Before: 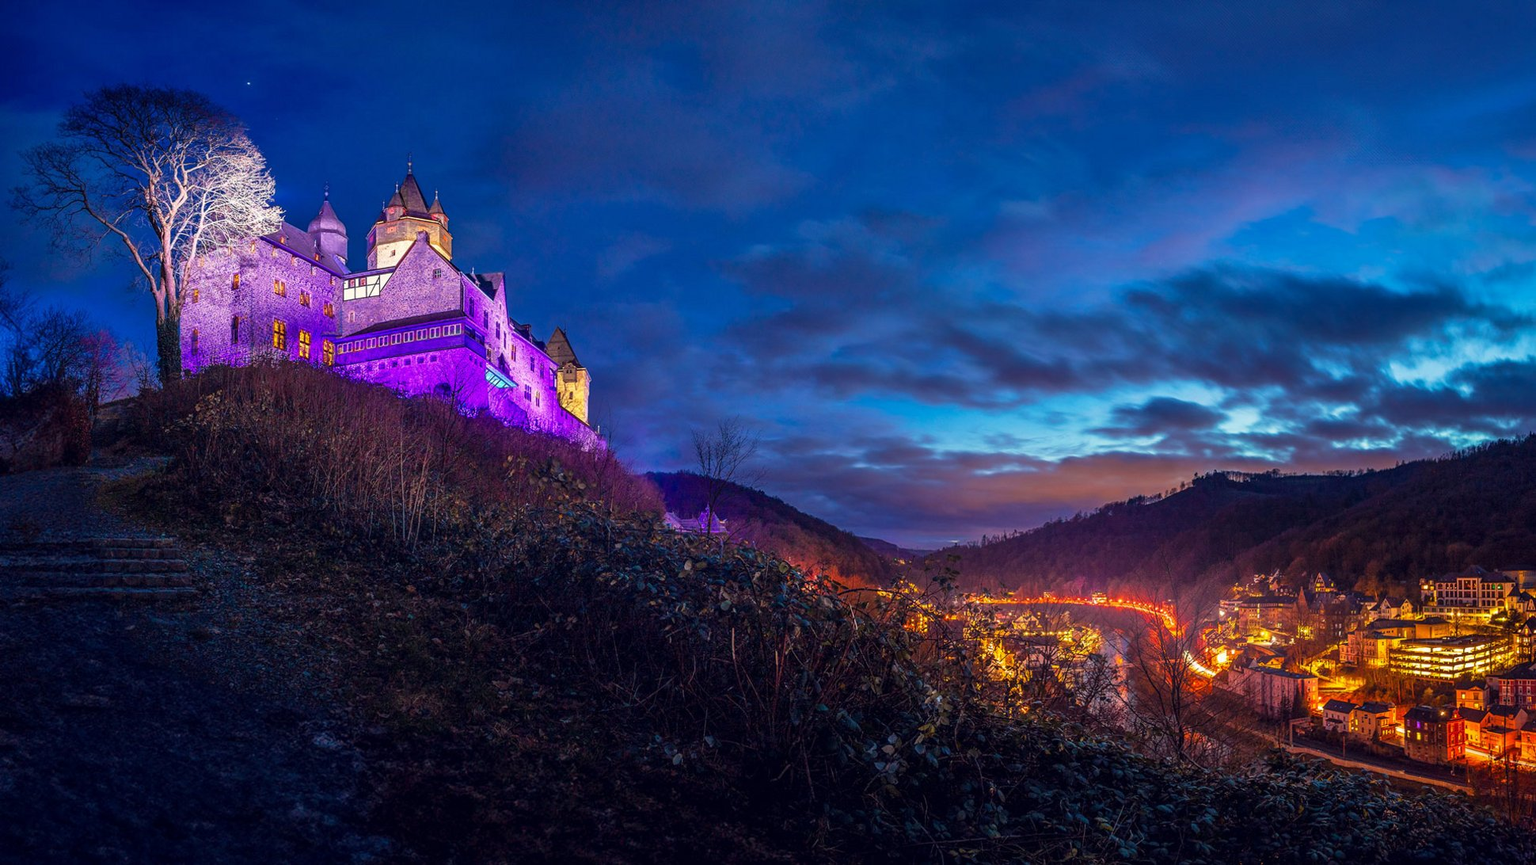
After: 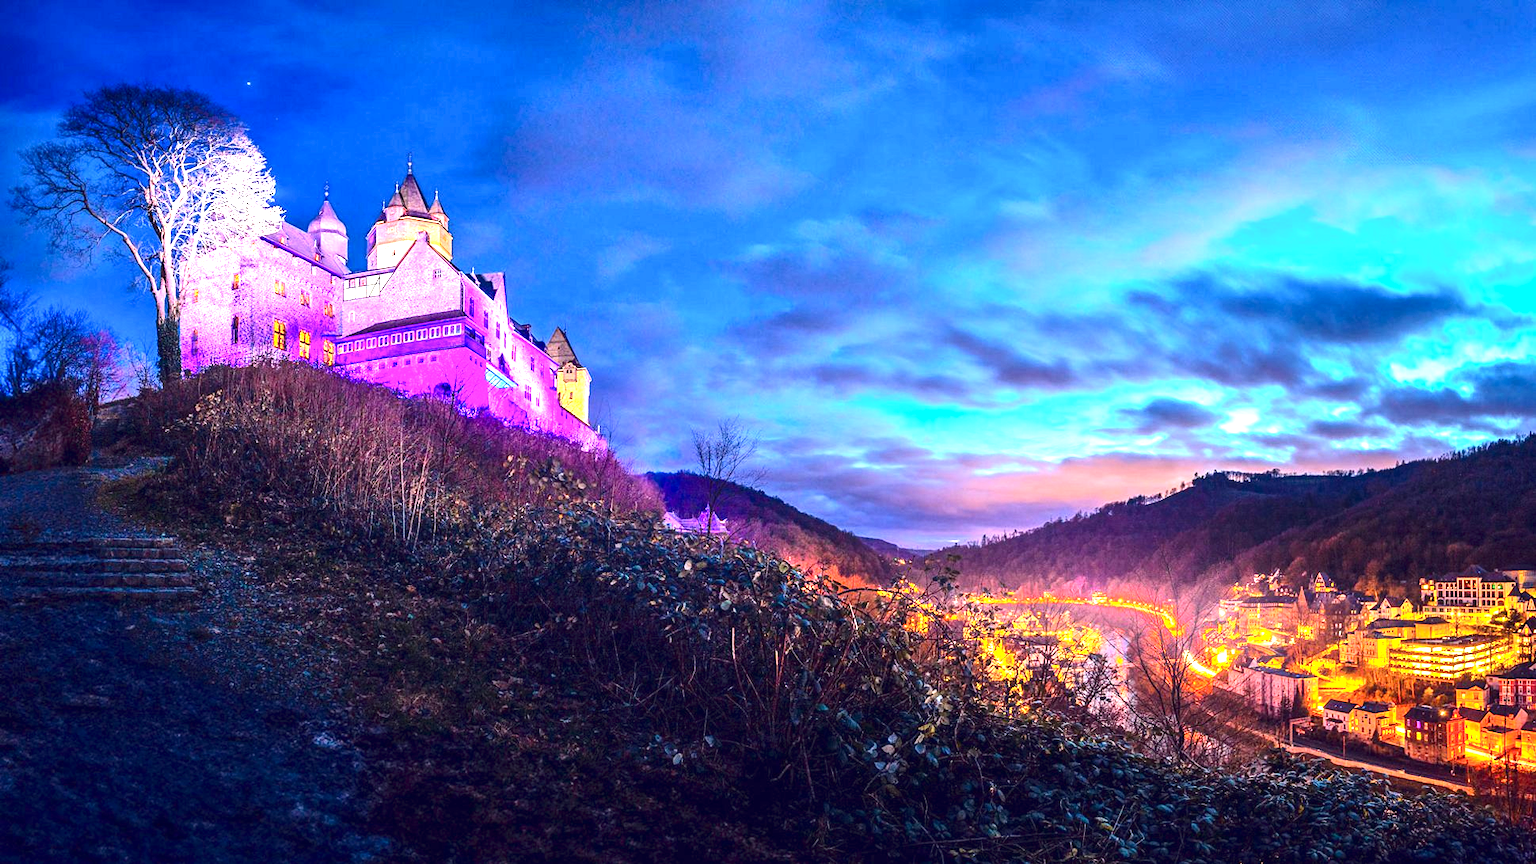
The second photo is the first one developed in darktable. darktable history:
contrast brightness saturation: contrast 0.223
exposure: black level correction 0, exposure 1.991 EV, compensate highlight preservation false
